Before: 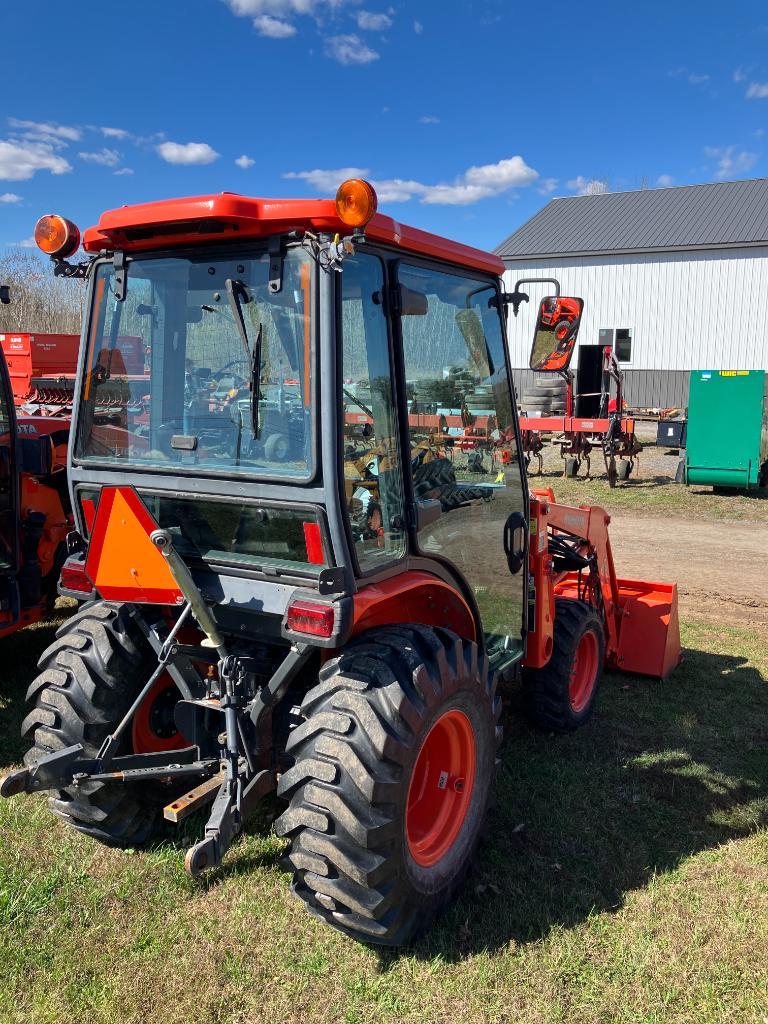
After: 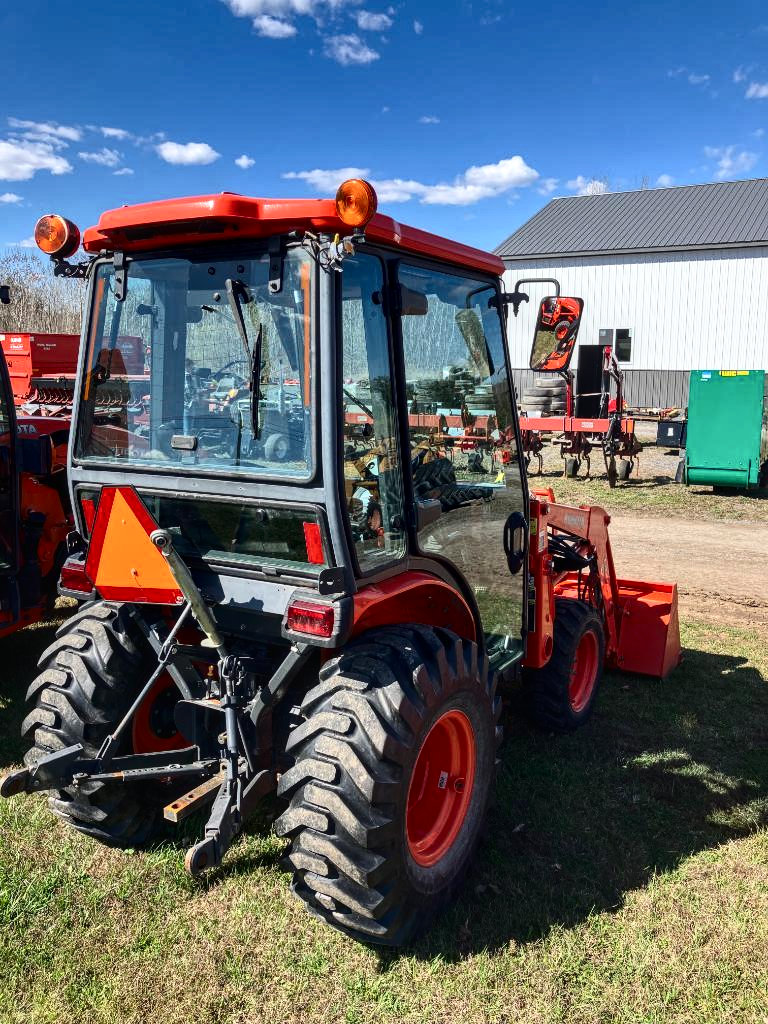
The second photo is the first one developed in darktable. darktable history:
local contrast: on, module defaults
contrast brightness saturation: contrast 0.274
exposure: black level correction -0.001, exposure 0.08 EV, compensate highlight preservation false
